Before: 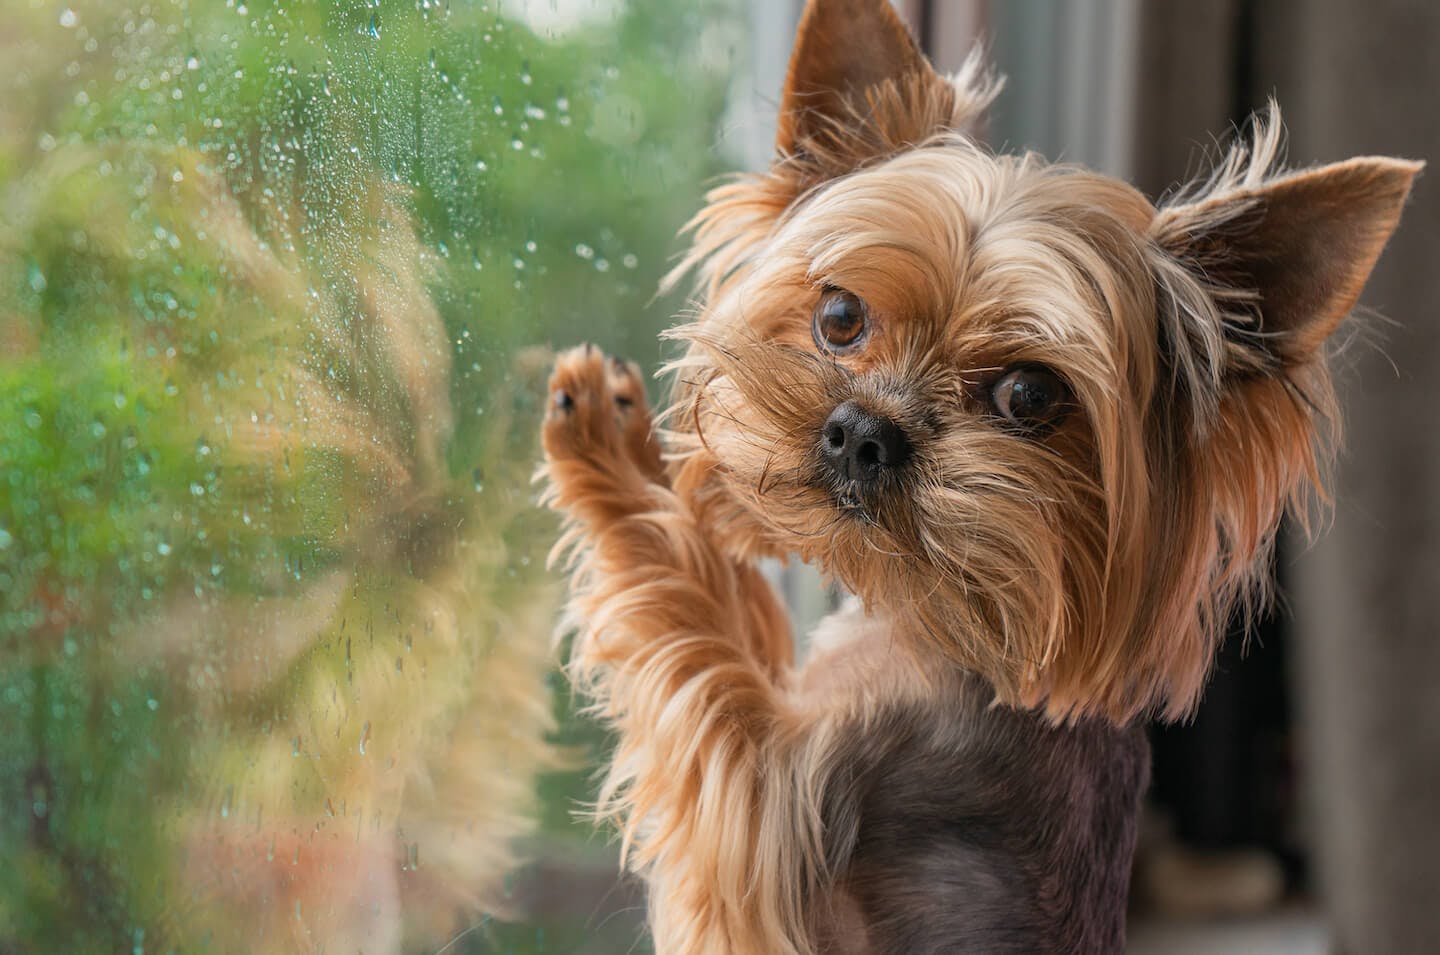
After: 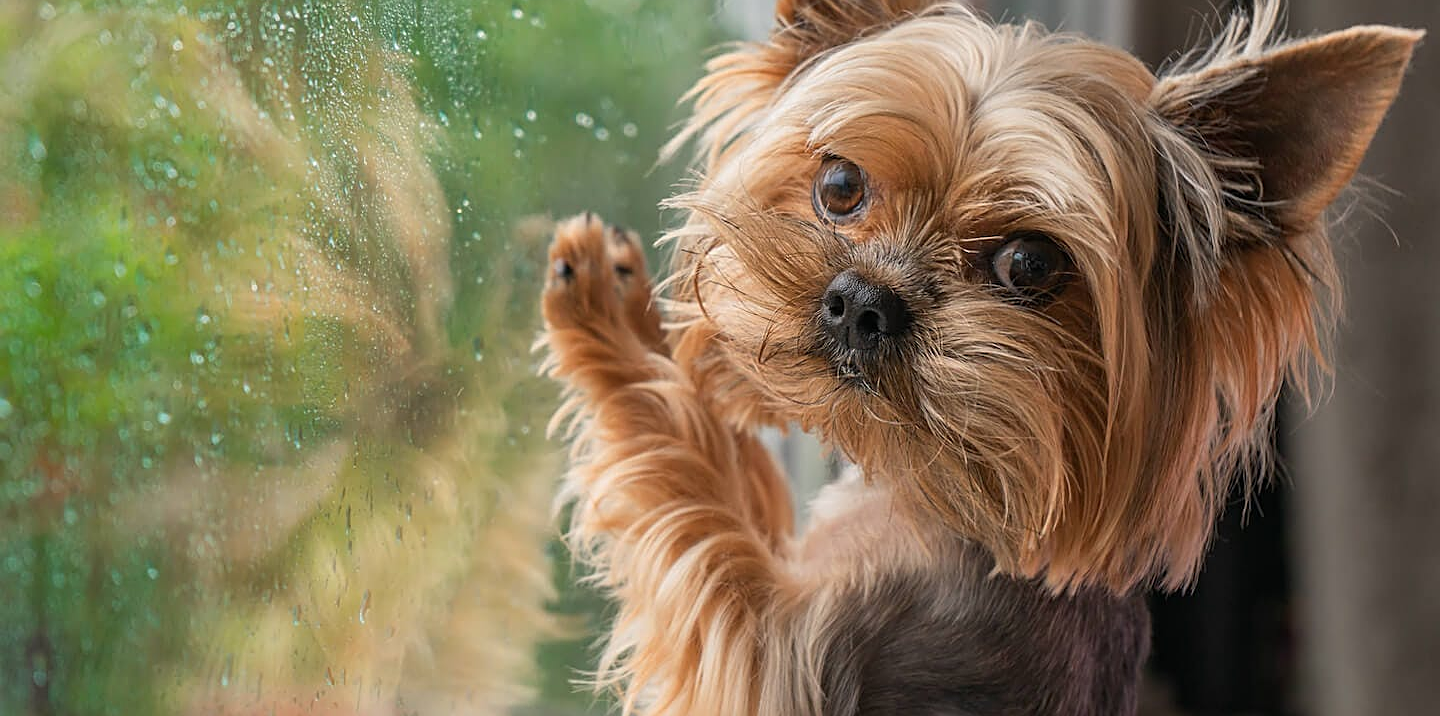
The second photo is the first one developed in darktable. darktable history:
crop: top 13.819%, bottom 11.169%
sharpen: radius 1.967
